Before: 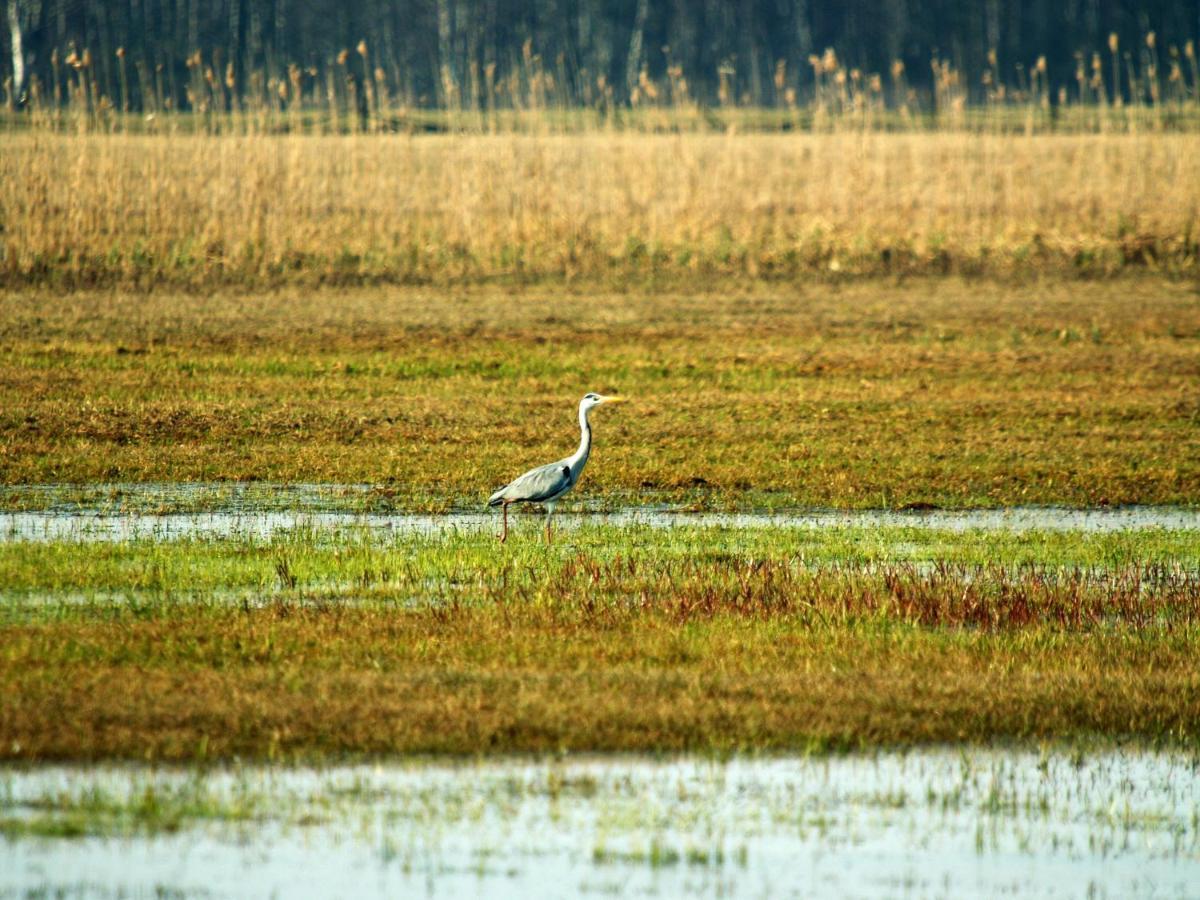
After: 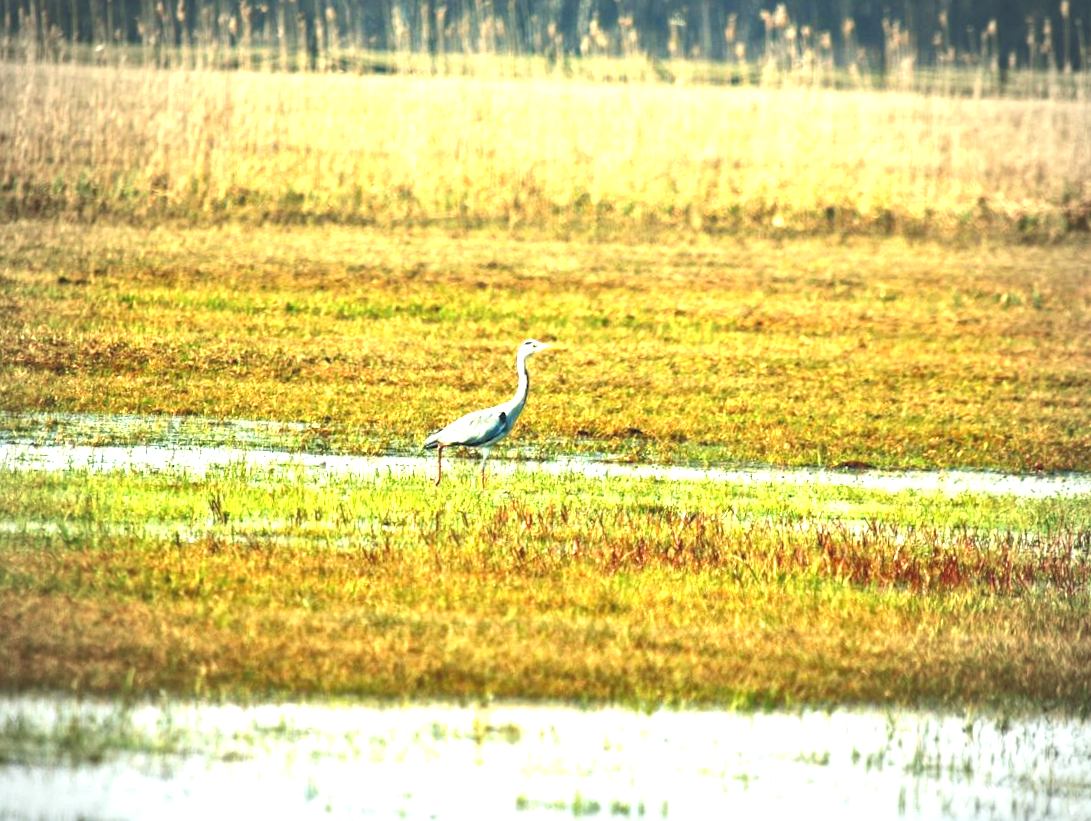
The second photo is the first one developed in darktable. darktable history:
tone equalizer: -7 EV 0.152 EV, -6 EV 0.628 EV, -5 EV 1.17 EV, -4 EV 1.37 EV, -3 EV 1.13 EV, -2 EV 0.6 EV, -1 EV 0.154 EV
crop and rotate: angle -2.09°, left 3.137%, top 3.855%, right 1.535%, bottom 0.464%
exposure: black level correction -0.002, exposure 1.364 EV, compensate exposure bias true, compensate highlight preservation false
vignetting: automatic ratio true
